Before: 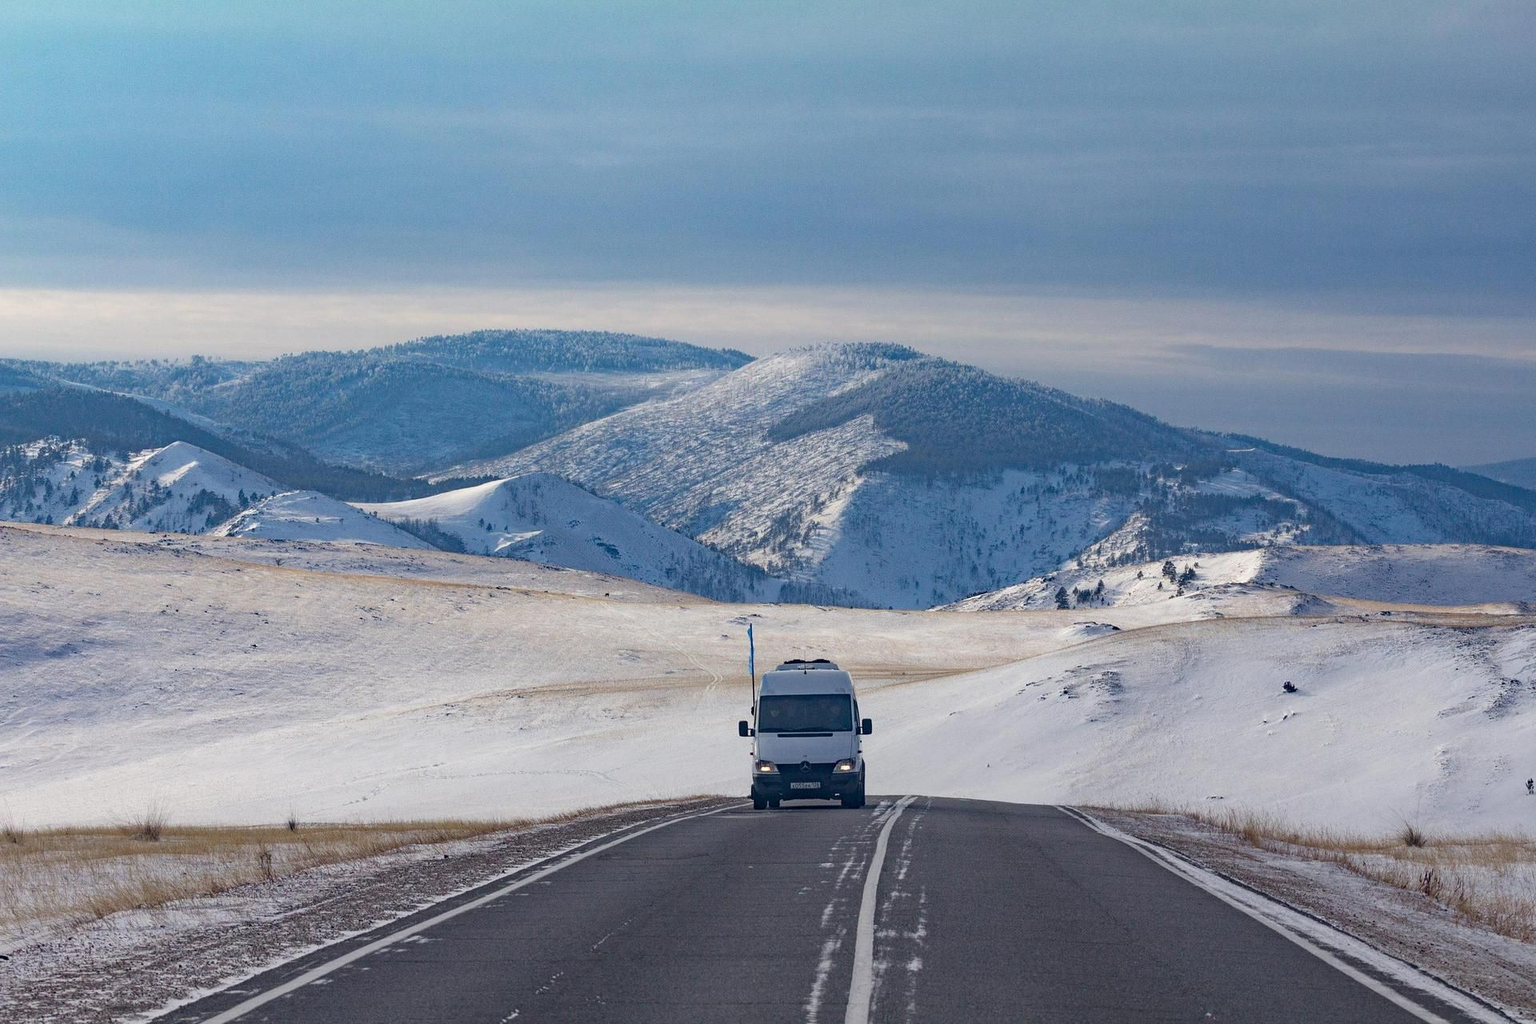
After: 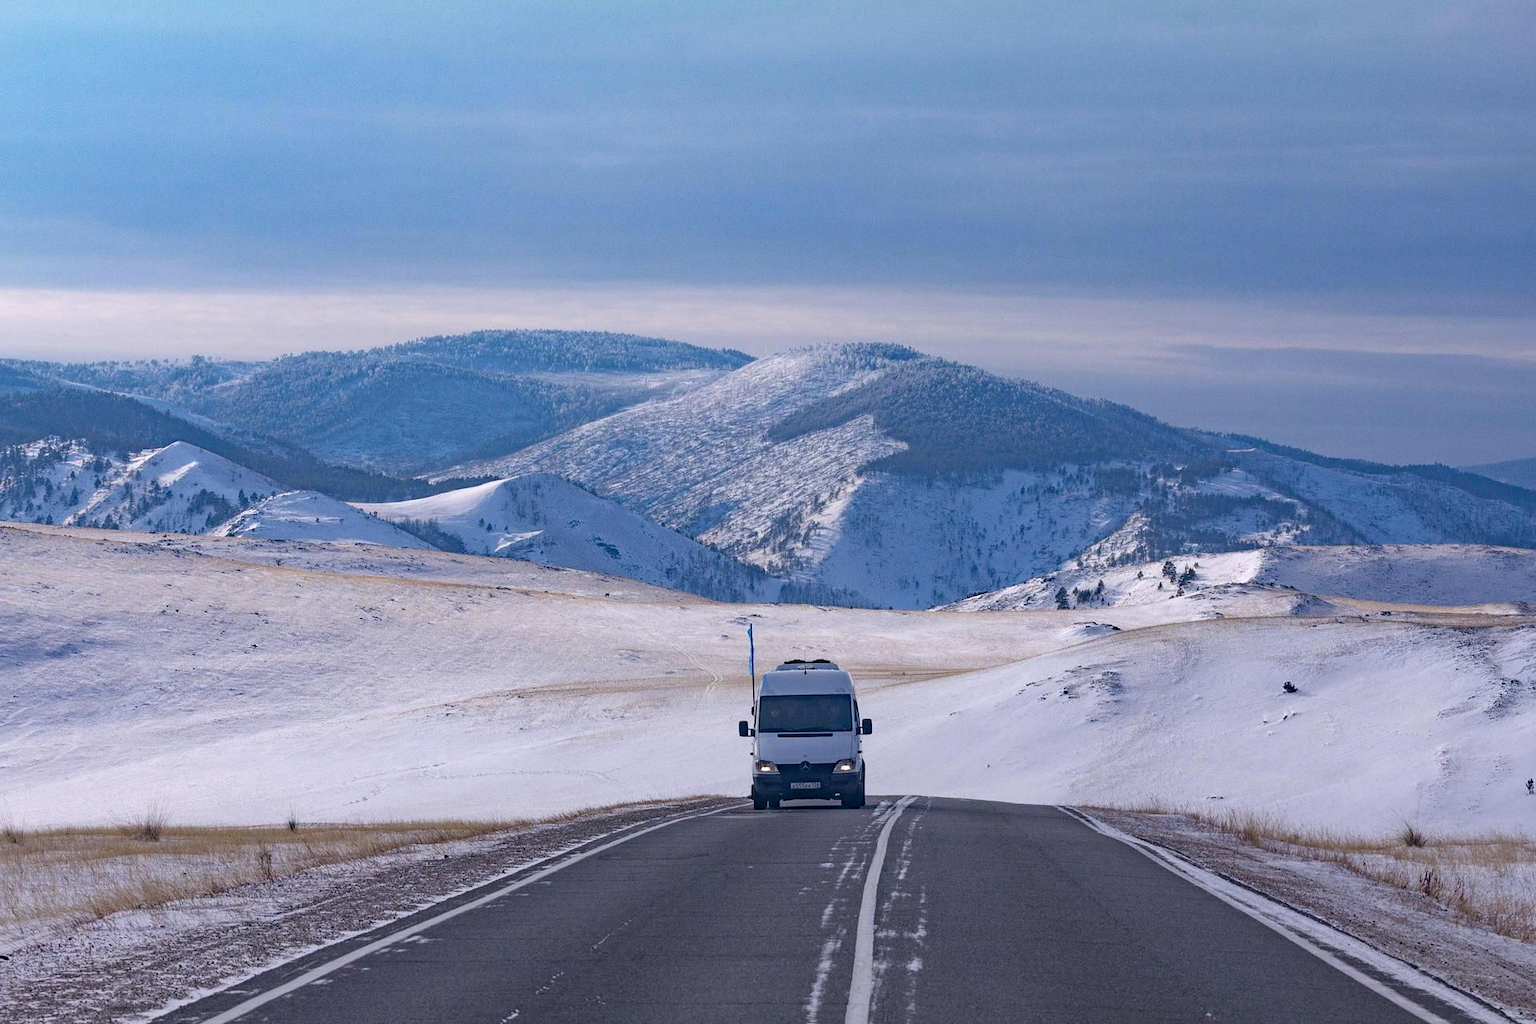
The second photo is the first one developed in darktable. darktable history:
white balance: red 1.004, blue 1.096
